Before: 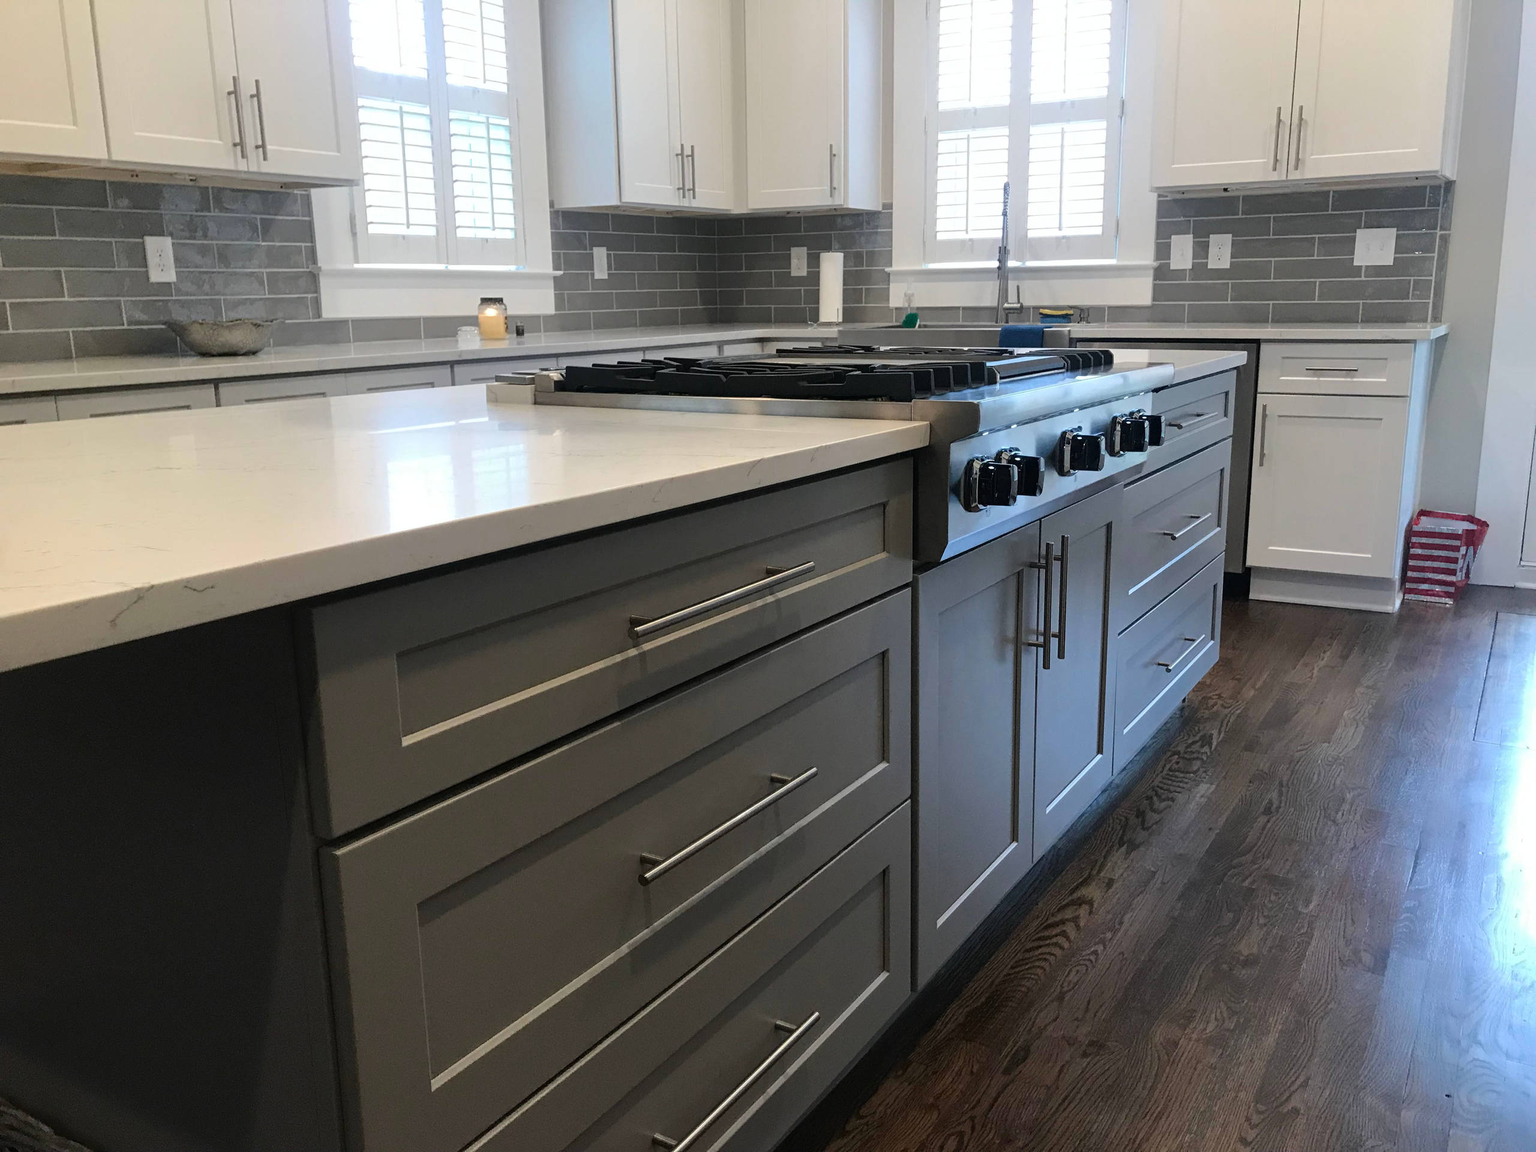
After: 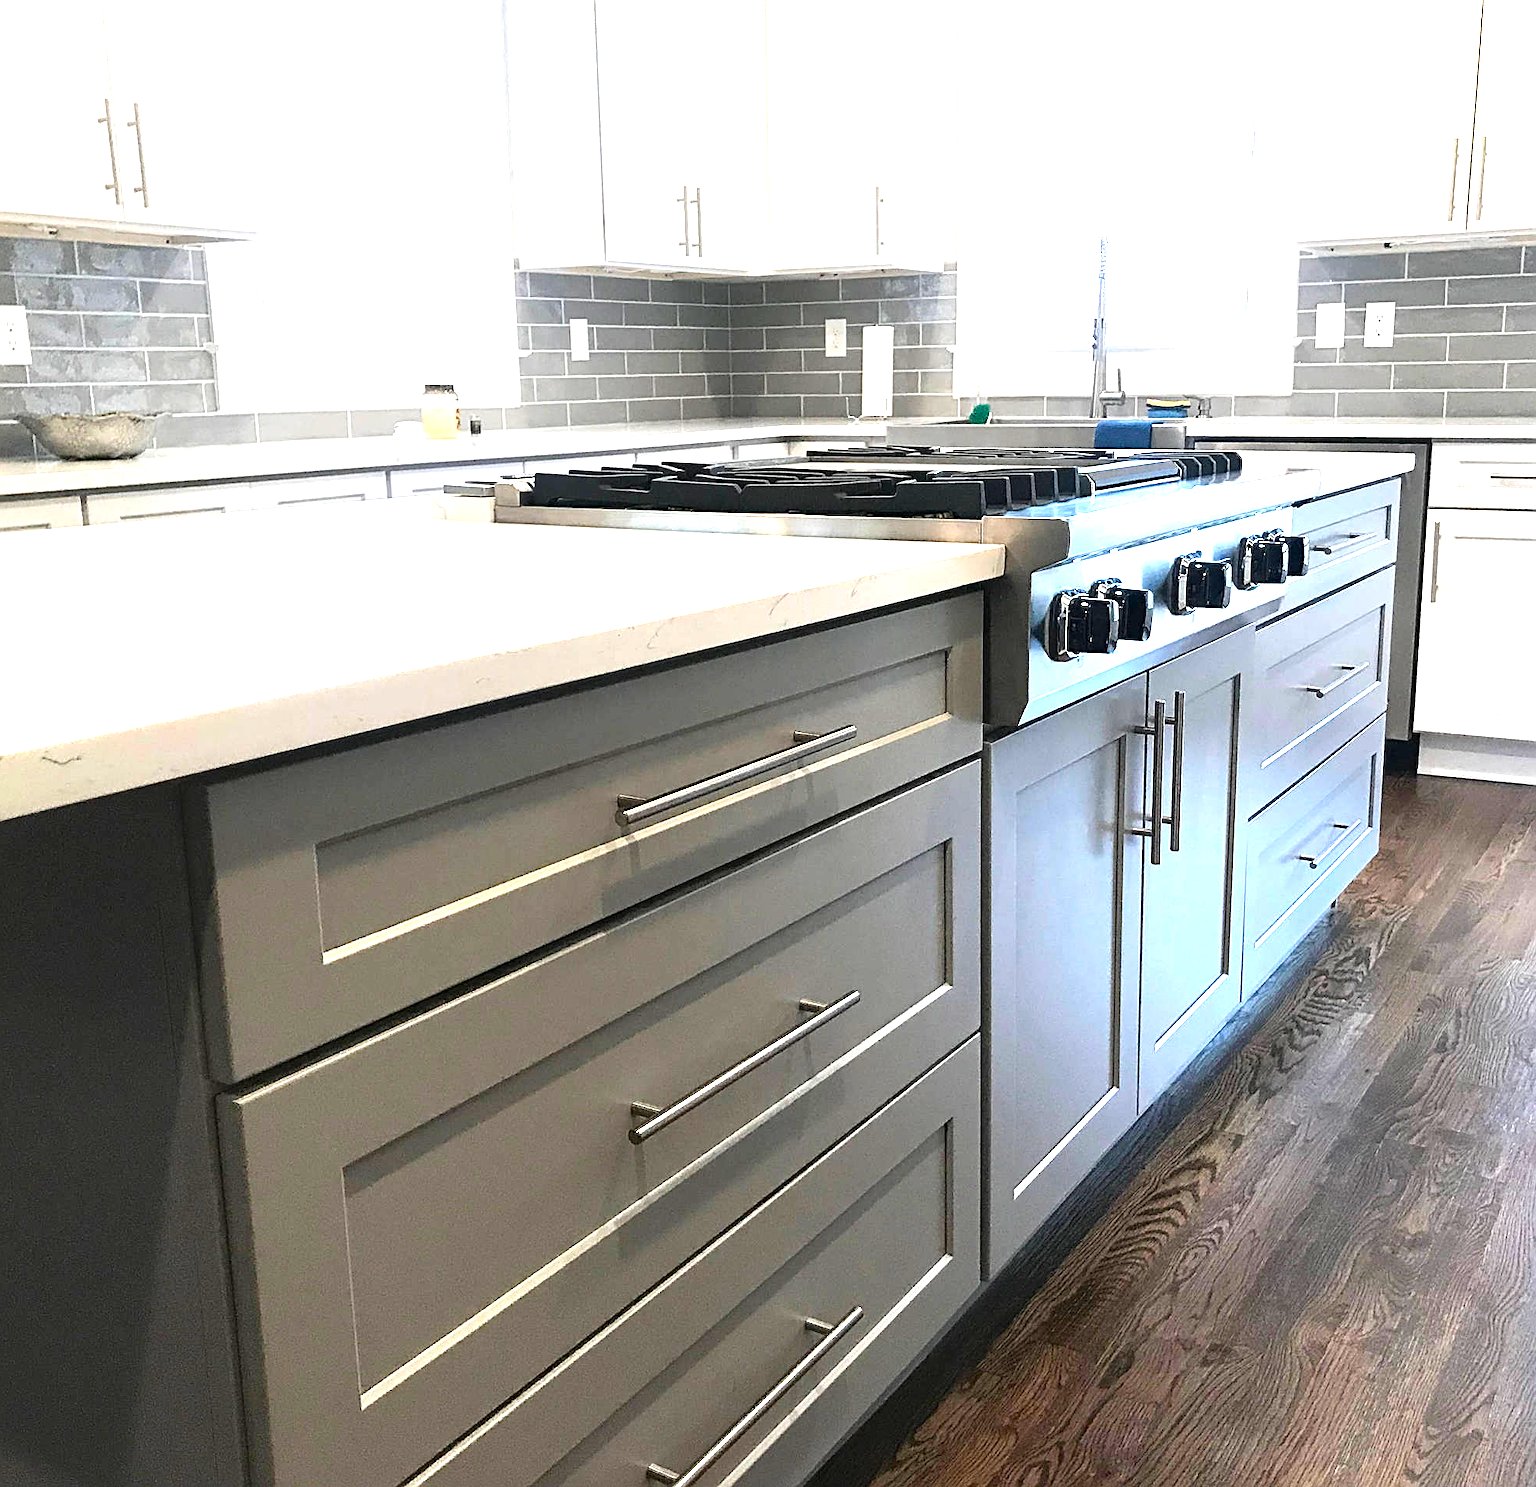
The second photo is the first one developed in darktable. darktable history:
sharpen: on, module defaults
crop: left 9.884%, right 12.679%
tone curve: curves: ch0 [(0, 0) (0.059, 0.027) (0.162, 0.125) (0.304, 0.279) (0.547, 0.532) (0.828, 0.815) (1, 0.983)]; ch1 [(0, 0) (0.23, 0.166) (0.34, 0.298) (0.371, 0.334) (0.435, 0.408) (0.477, 0.469) (0.499, 0.498) (0.529, 0.544) (0.559, 0.587) (0.743, 0.798) (1, 1)]; ch2 [(0, 0) (0.431, 0.414) (0.498, 0.503) (0.524, 0.531) (0.568, 0.567) (0.6, 0.597) (0.643, 0.631) (0.74, 0.721) (1, 1)], preserve colors none
exposure: black level correction 0, exposure 1.979 EV, compensate highlight preservation false
